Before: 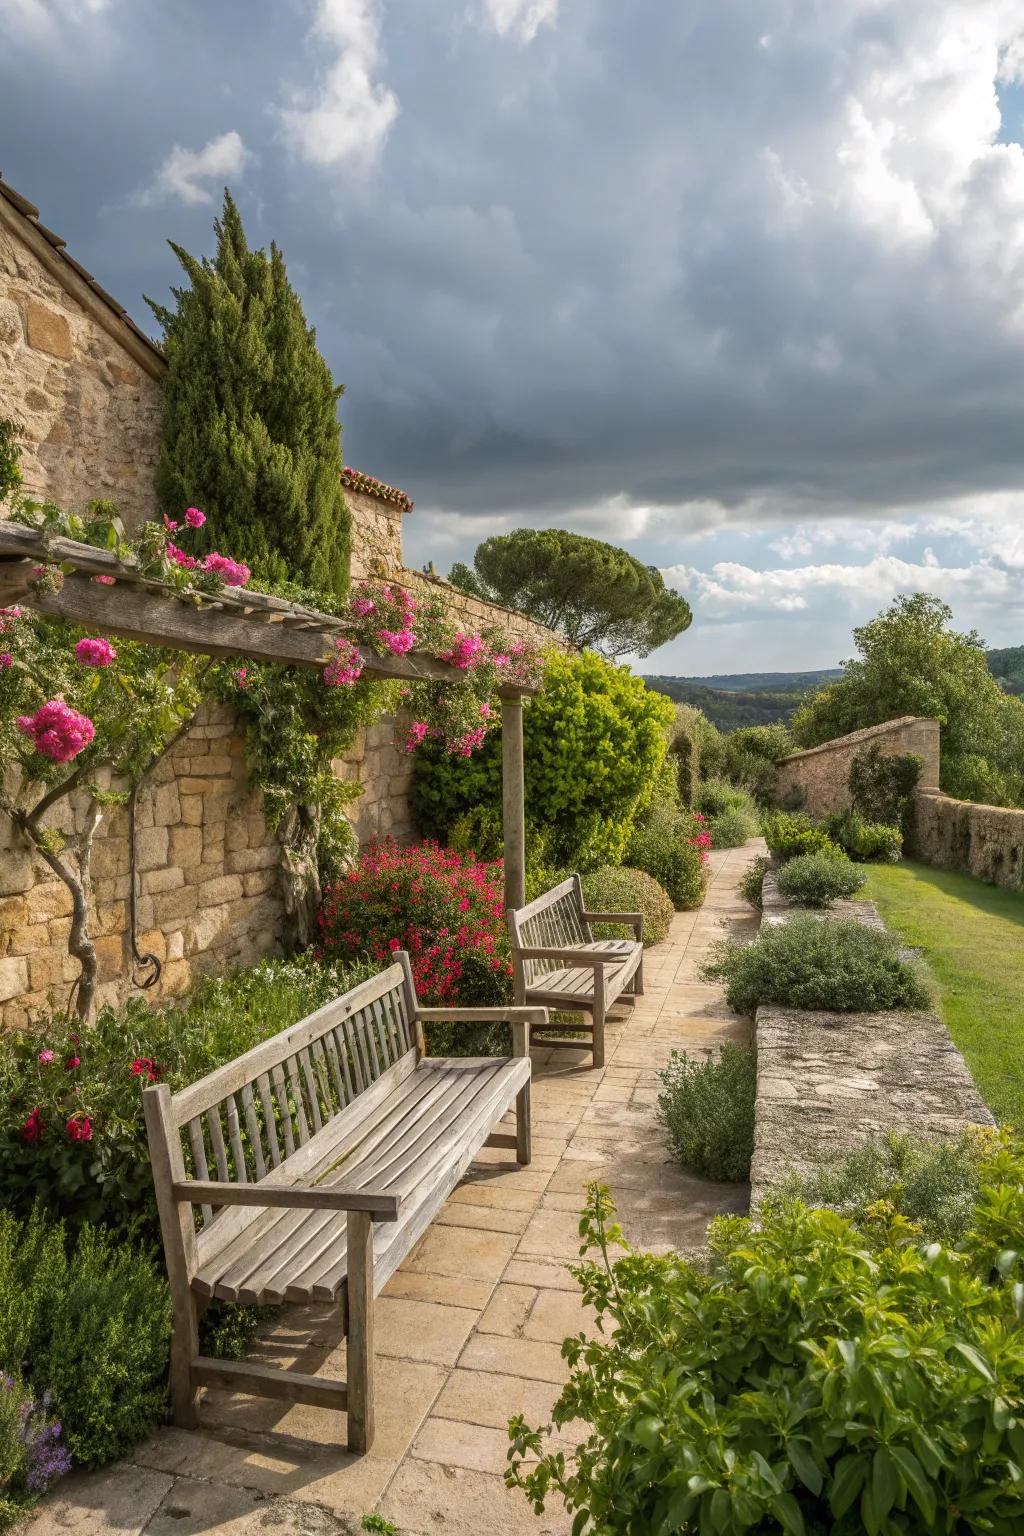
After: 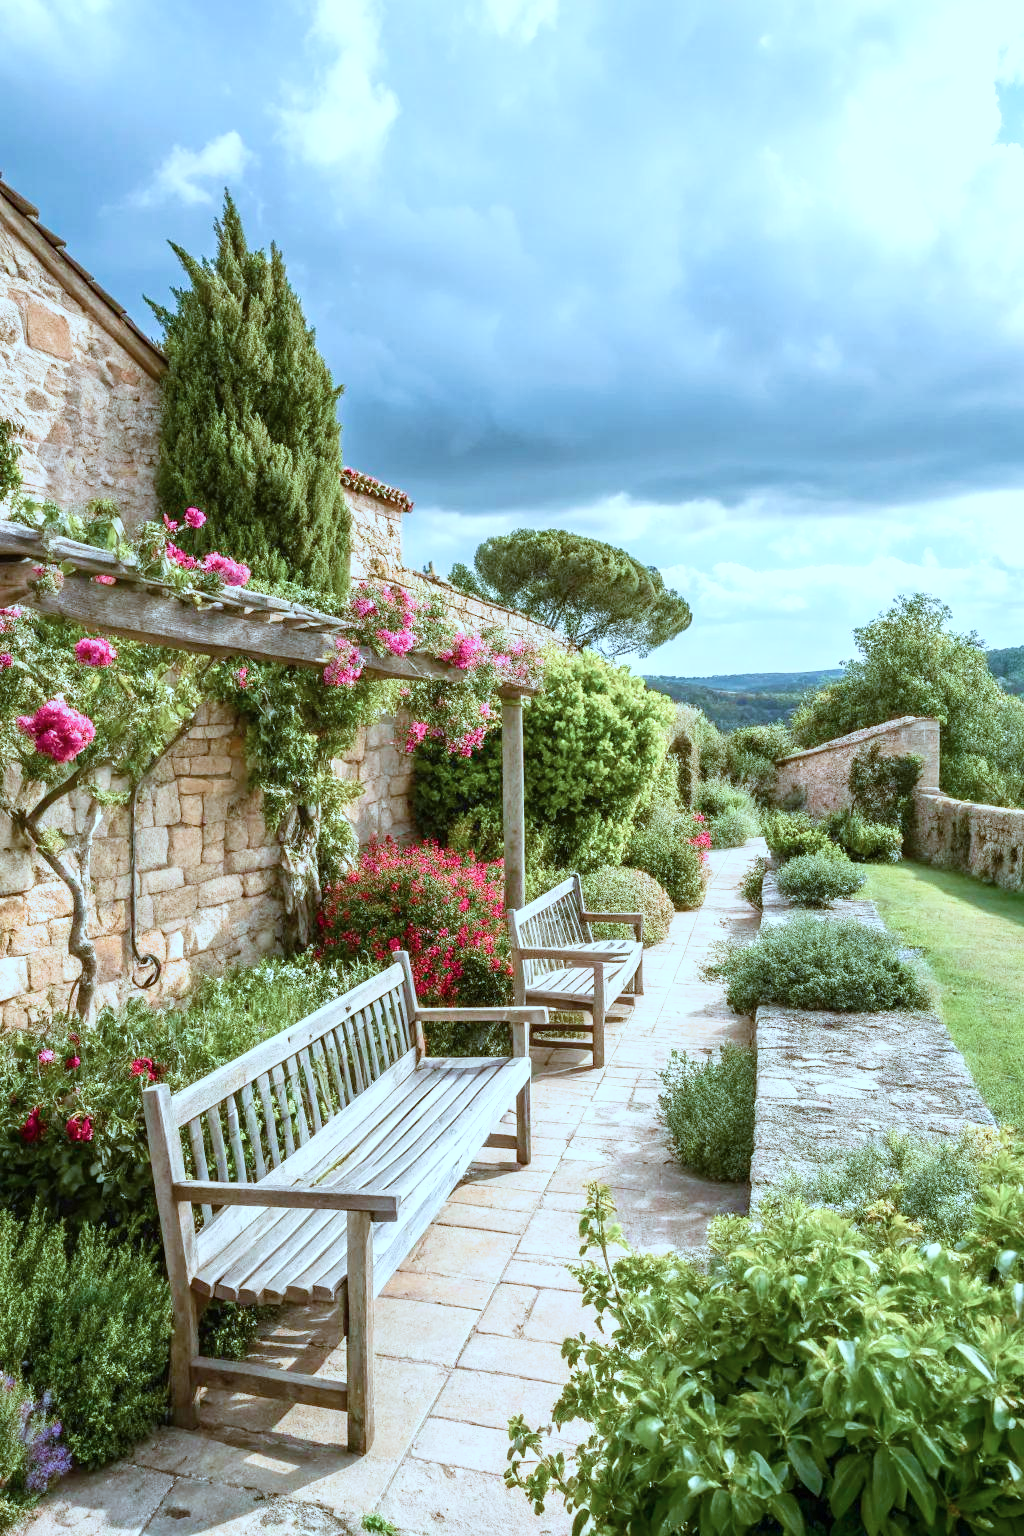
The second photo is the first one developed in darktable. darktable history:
filmic rgb: black relative exposure -14.24 EV, white relative exposure 3.37 EV, hardness 7.85, contrast 0.998
color balance rgb: linear chroma grading › shadows -1.642%, linear chroma grading › highlights -14.497%, linear chroma grading › global chroma -9.505%, linear chroma grading › mid-tones -9.916%, perceptual saturation grading › global saturation 15.792%, perceptual saturation grading › highlights -19.122%, perceptual saturation grading › shadows 19.232%, global vibrance 10.607%, saturation formula JzAzBz (2021)
color correction: highlights a* -9.06, highlights b* -22.85
exposure: black level correction 0, exposure 1.2 EV, compensate highlight preservation false
velvia: on, module defaults
